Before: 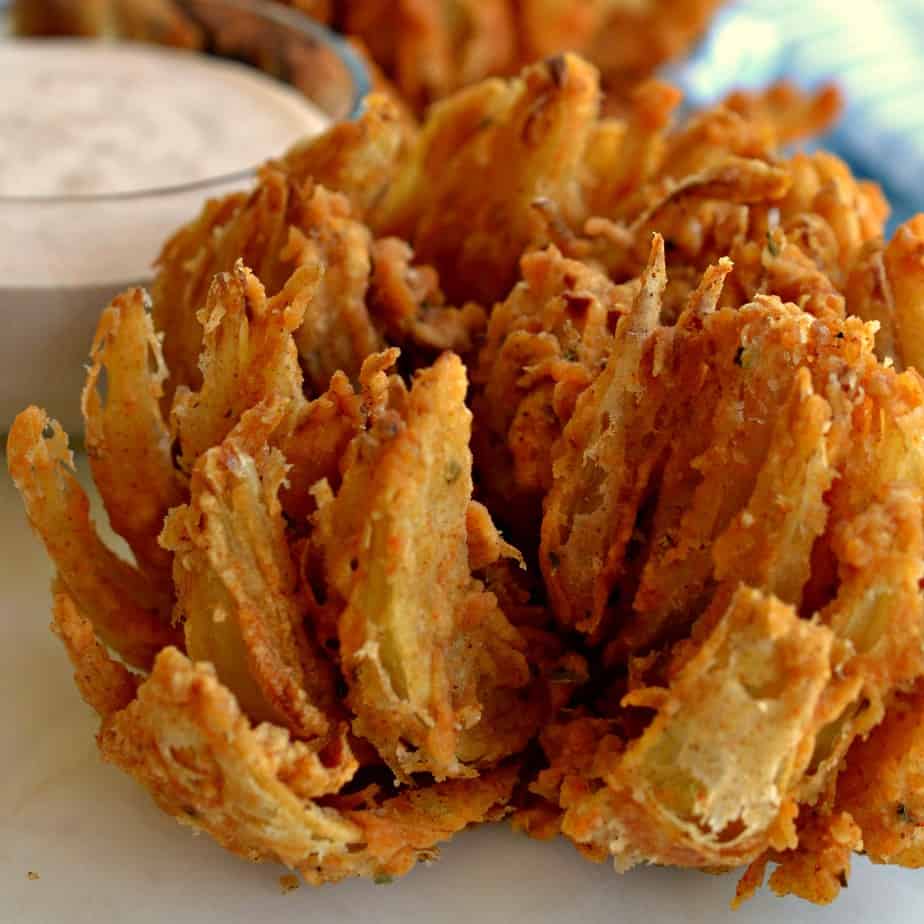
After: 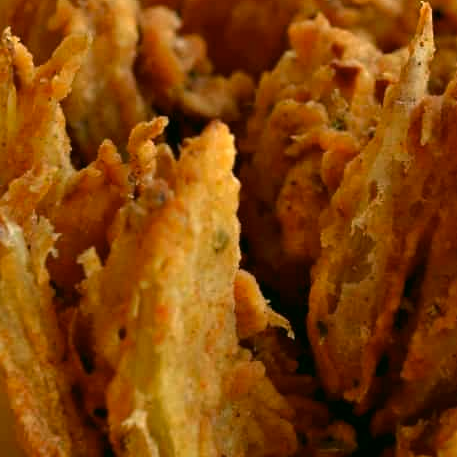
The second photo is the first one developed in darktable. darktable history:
crop: left 25.185%, top 25.03%, right 25.296%, bottom 25.483%
color correction: highlights a* 4.66, highlights b* 4.93, shadows a* -8, shadows b* 4.85
